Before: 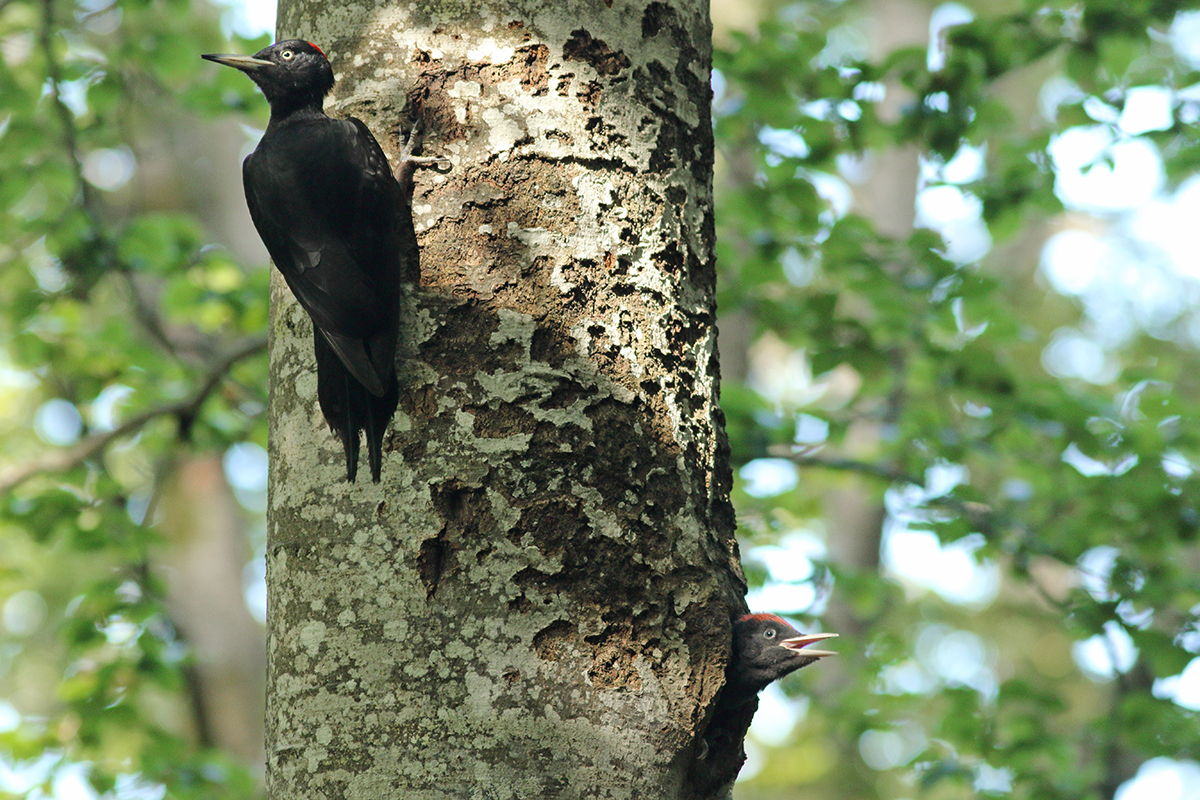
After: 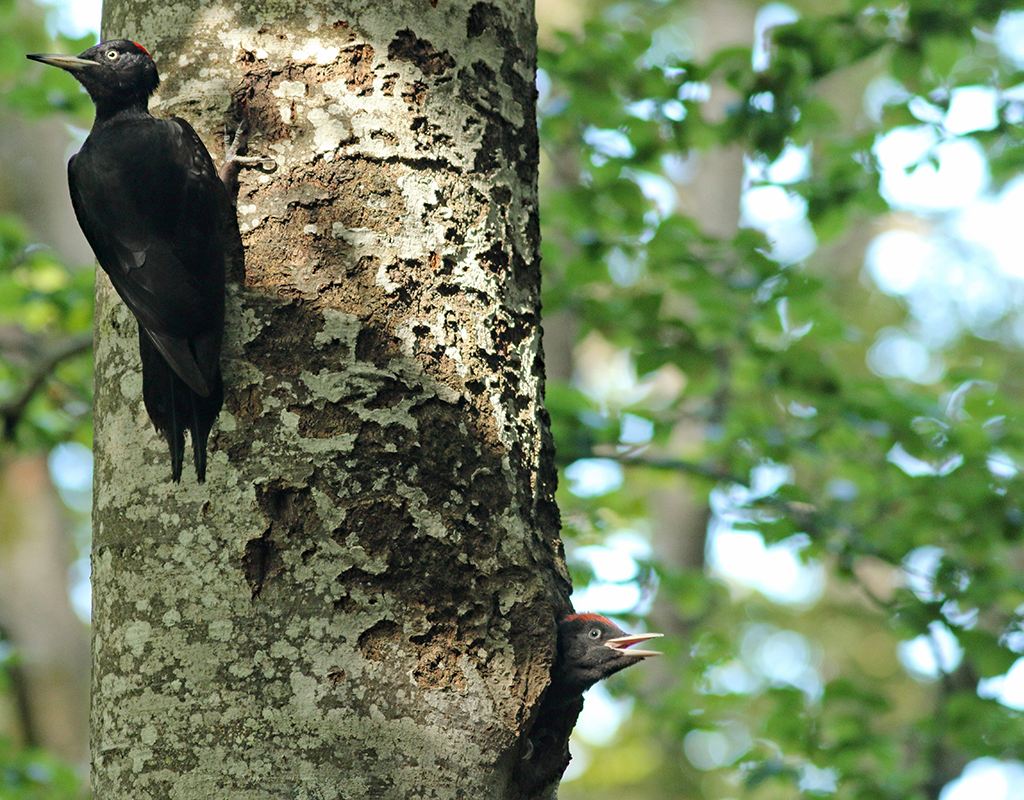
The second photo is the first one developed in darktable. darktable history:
crop and rotate: left 14.59%
haze removal: compatibility mode true, adaptive false
